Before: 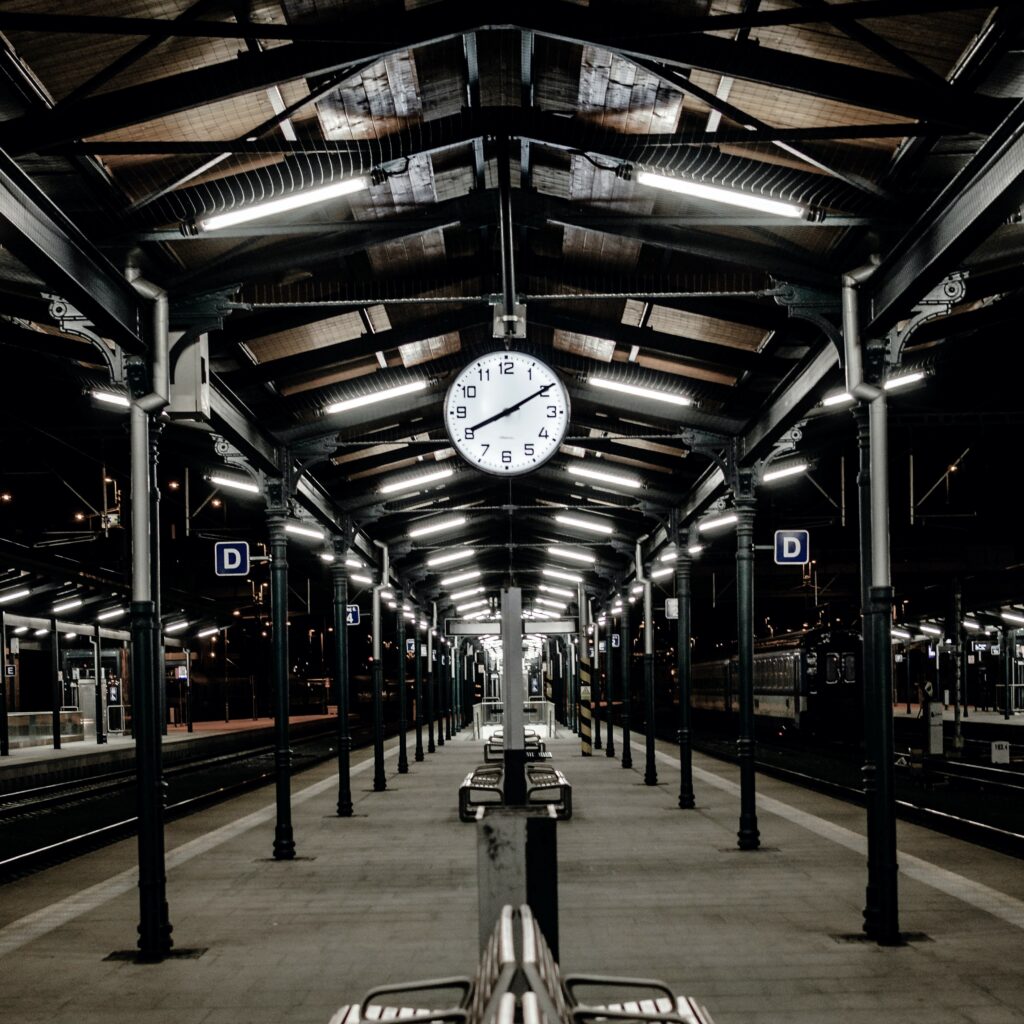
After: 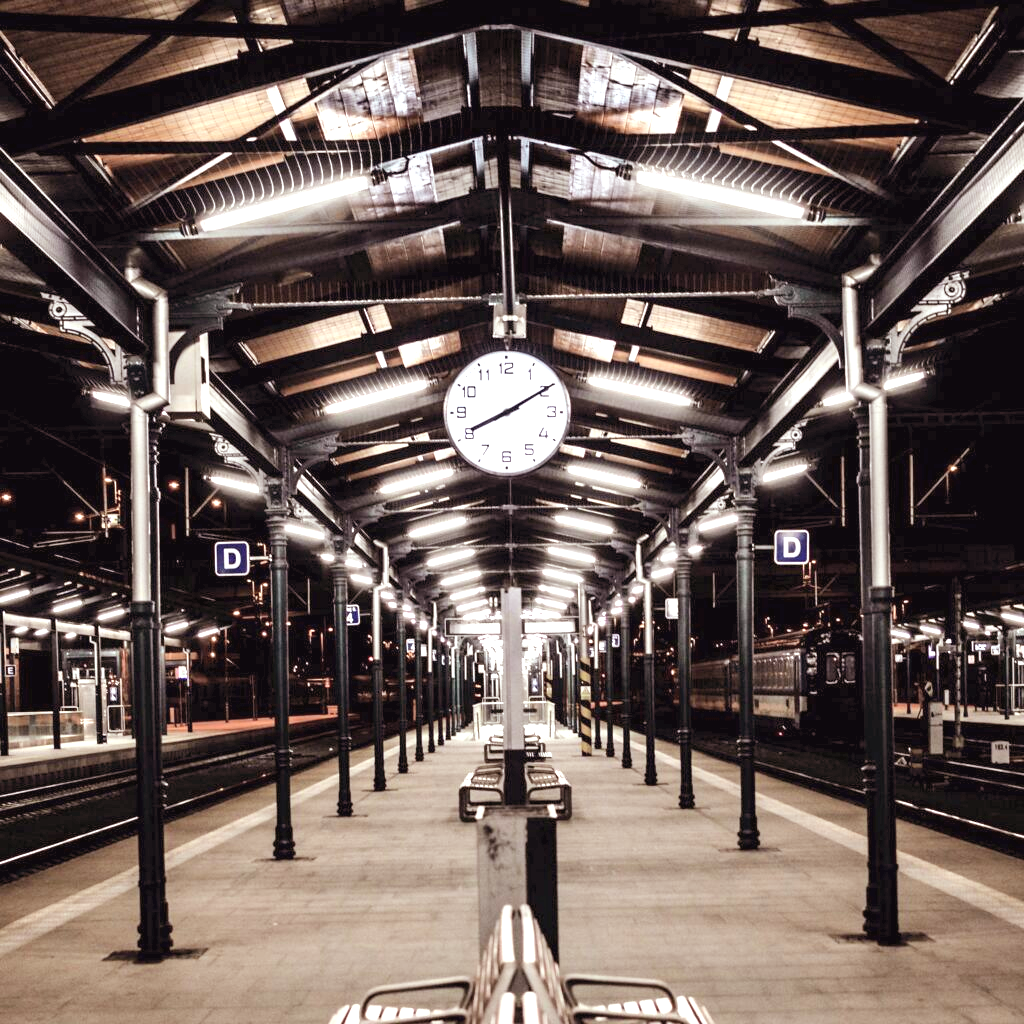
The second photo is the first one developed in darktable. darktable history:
rgb levels: mode RGB, independent channels, levels [[0, 0.474, 1], [0, 0.5, 1], [0, 0.5, 1]]
exposure: black level correction 0, exposure 1.388 EV, compensate exposure bias true, compensate highlight preservation false
contrast brightness saturation: brightness 0.15
